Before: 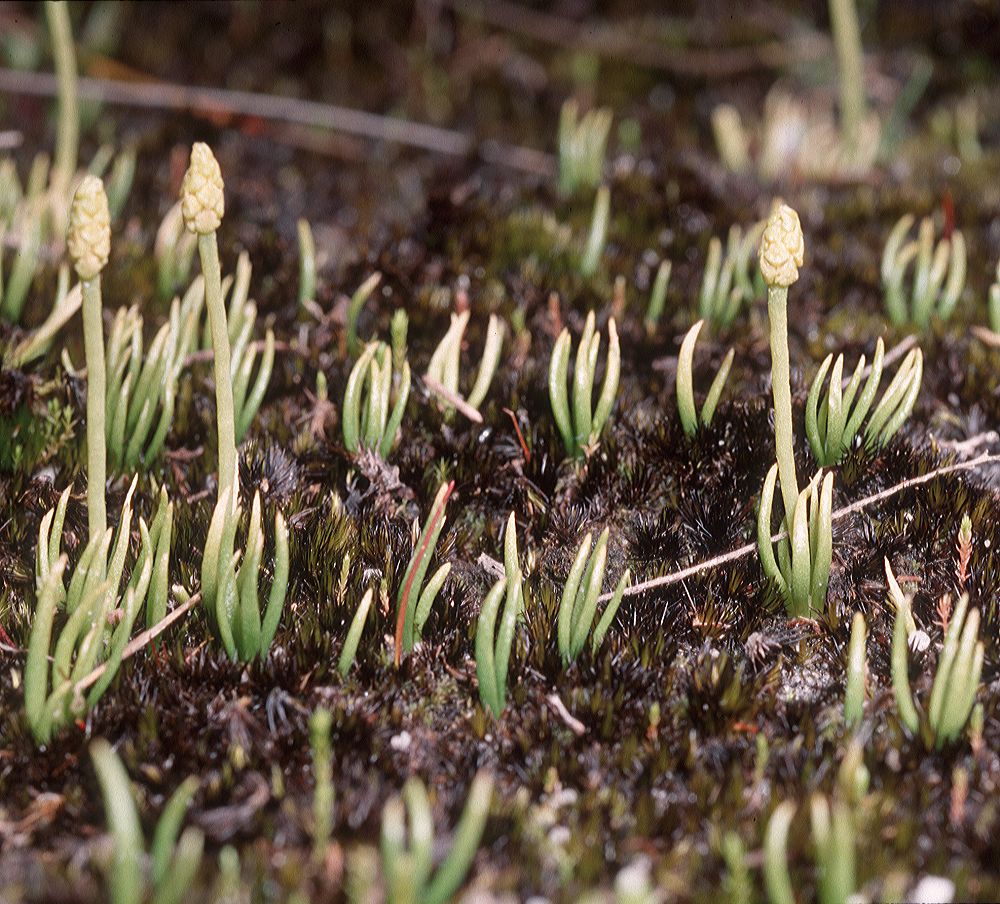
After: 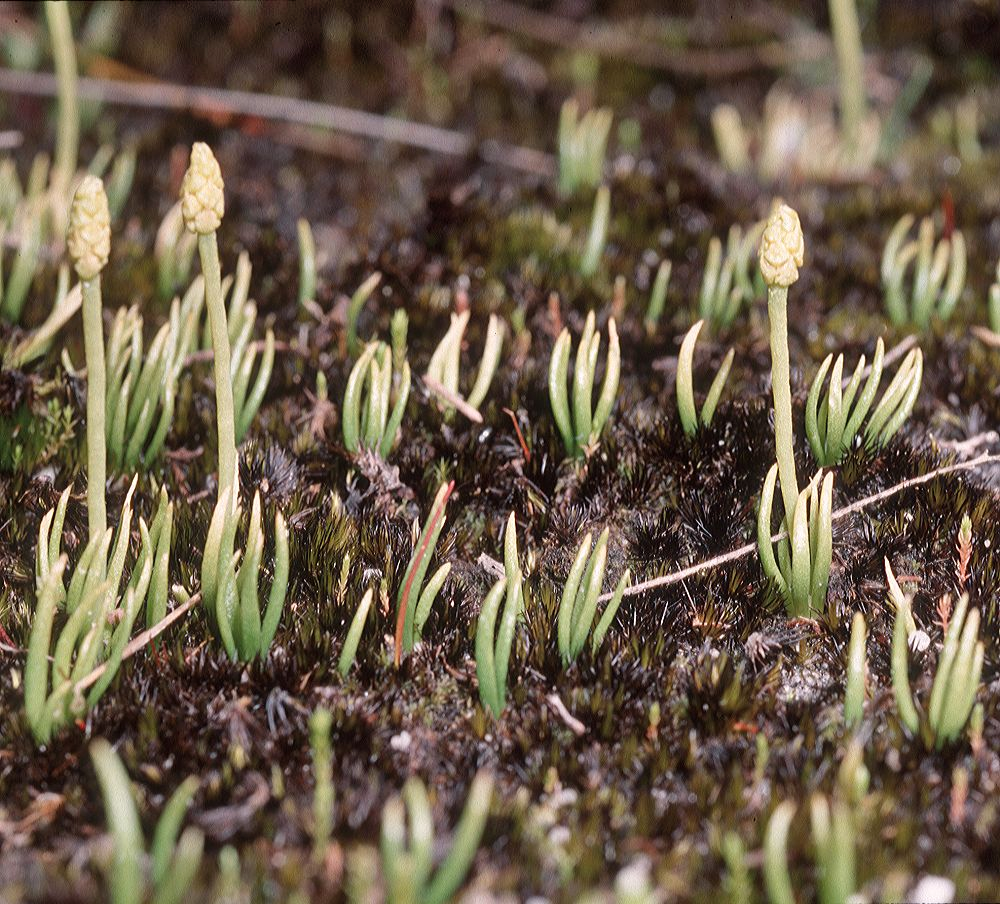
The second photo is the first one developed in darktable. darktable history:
shadows and highlights: shadows 52.34, highlights -28.23, soften with gaussian
tone equalizer: on, module defaults
